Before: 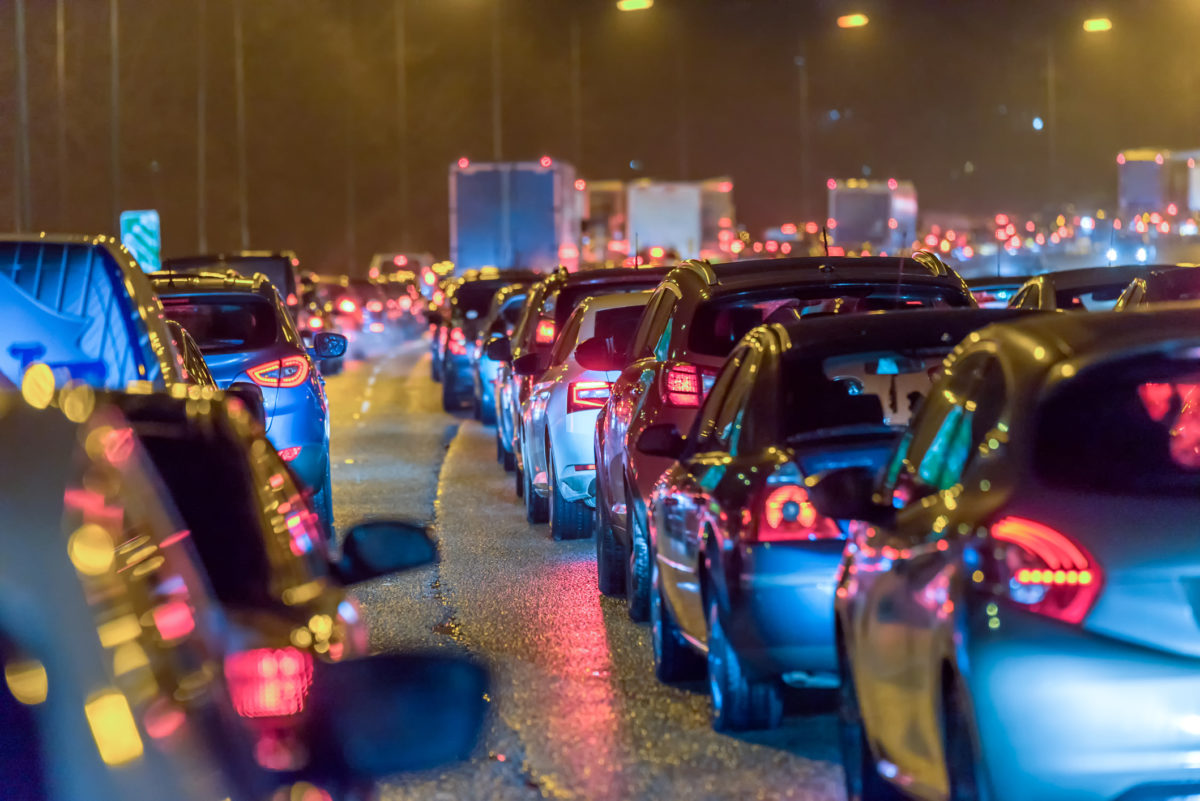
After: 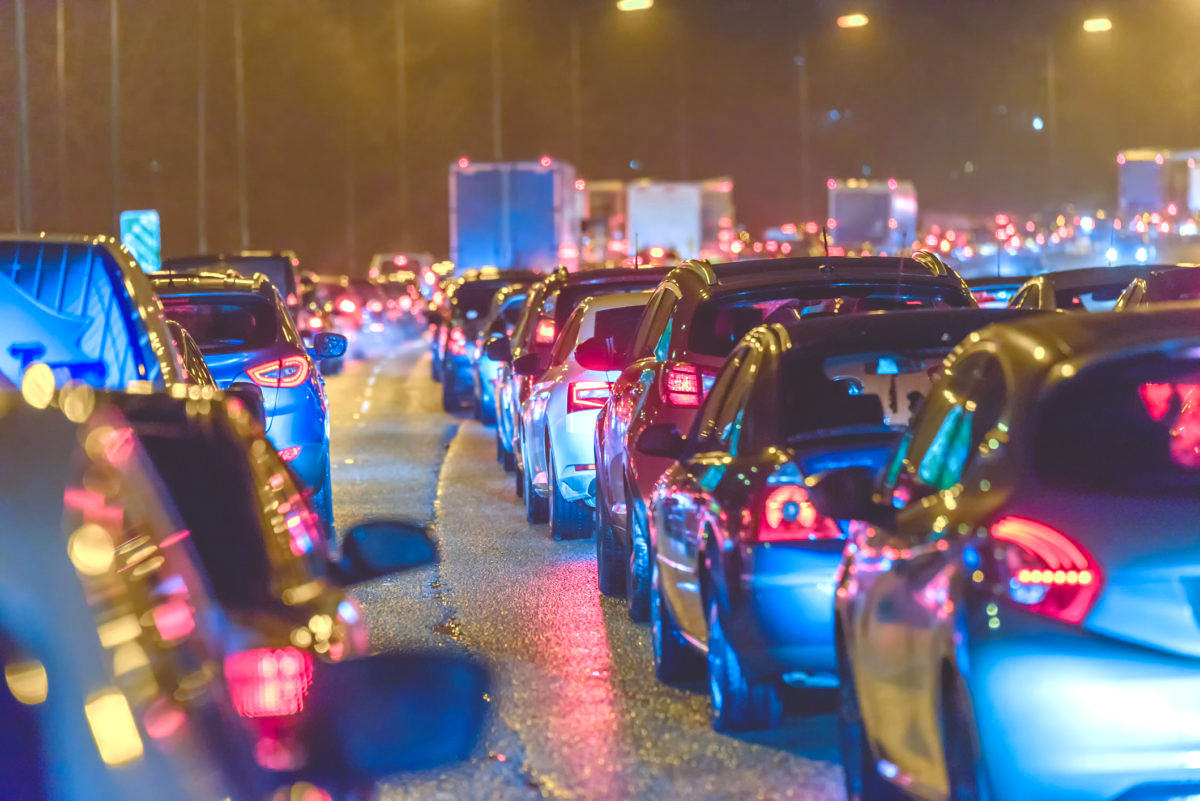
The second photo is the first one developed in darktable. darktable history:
color balance rgb: global offset › luminance 1.971%, perceptual saturation grading › global saturation 20%, perceptual saturation grading › highlights -50.271%, perceptual saturation grading › shadows 30.304%, perceptual brilliance grading › global brilliance 10.019%, perceptual brilliance grading › shadows 14.15%
color calibration: illuminant as shot in camera, x 0.358, y 0.373, temperature 4628.91 K
